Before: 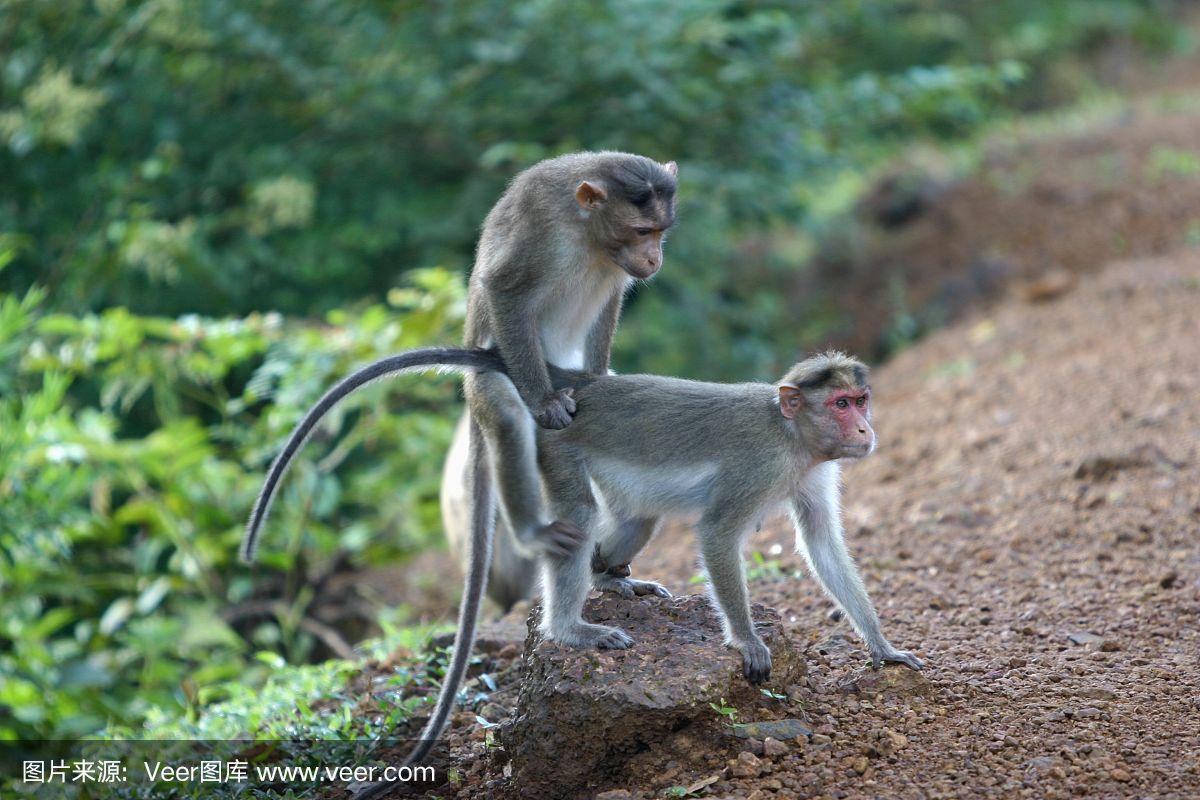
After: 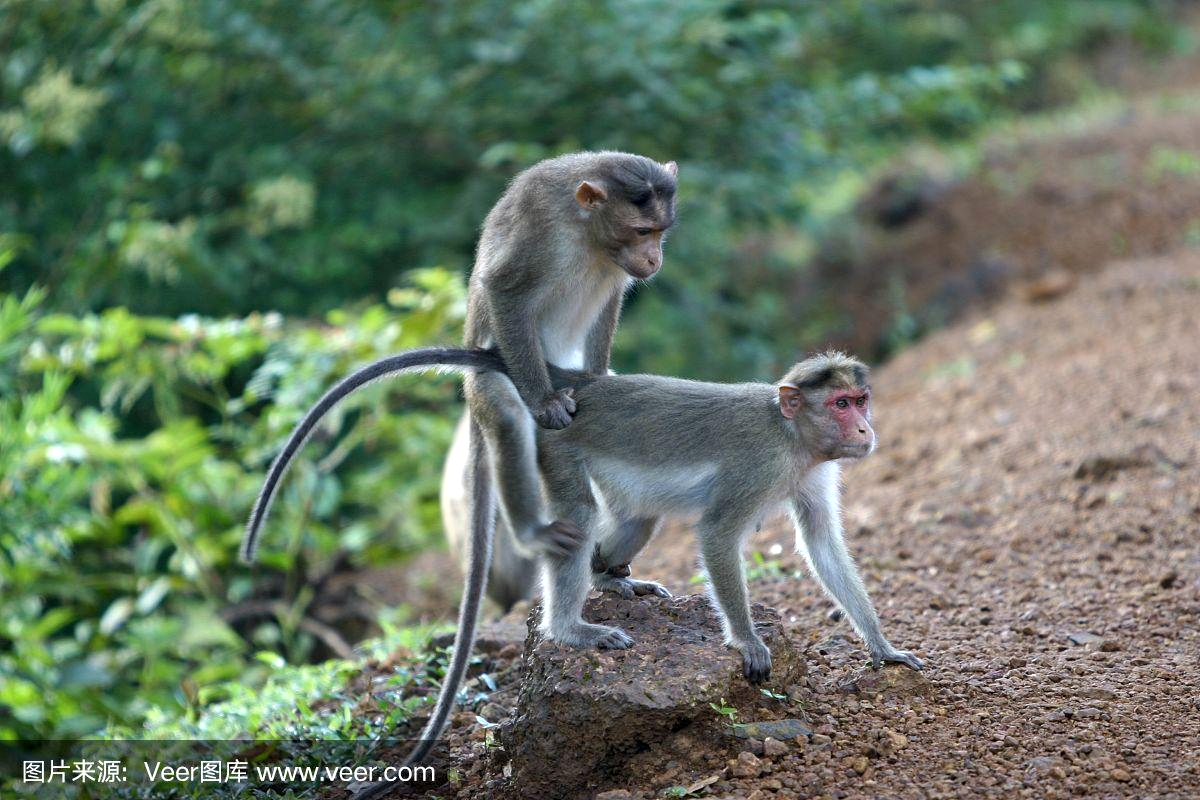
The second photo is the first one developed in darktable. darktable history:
contrast equalizer: octaves 7, y [[0.524 ×6], [0.512 ×6], [0.379 ×6], [0 ×6], [0 ×6]]
tone equalizer: -8 EV 0.06 EV, smoothing diameter 25%, edges refinement/feathering 10, preserve details guided filter
